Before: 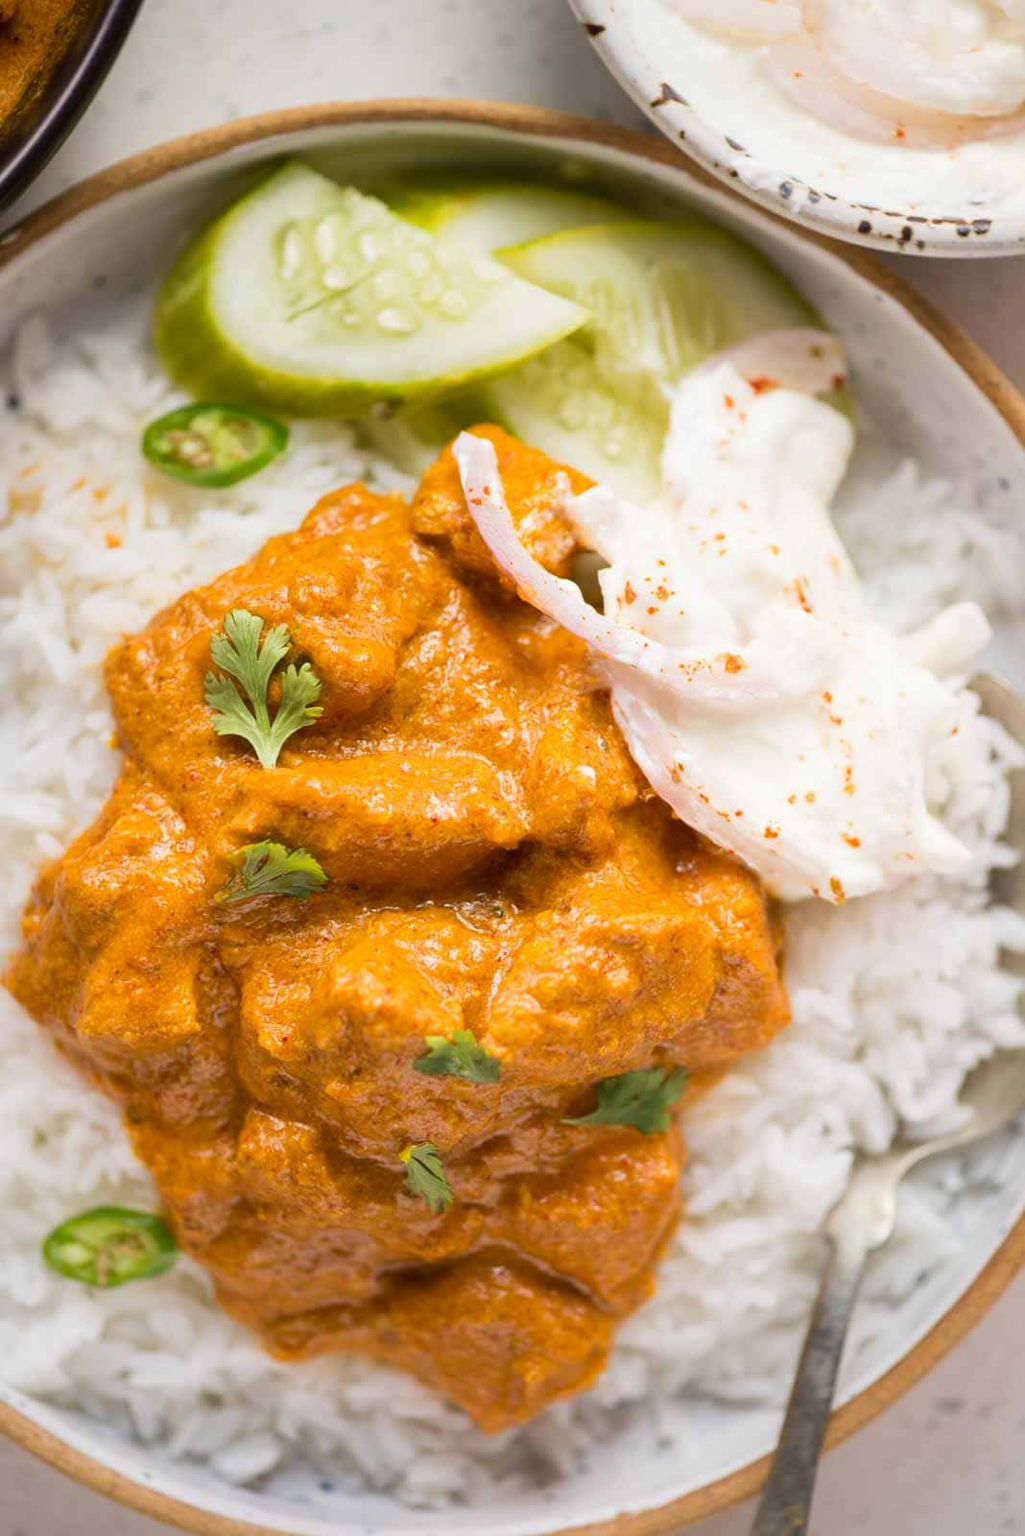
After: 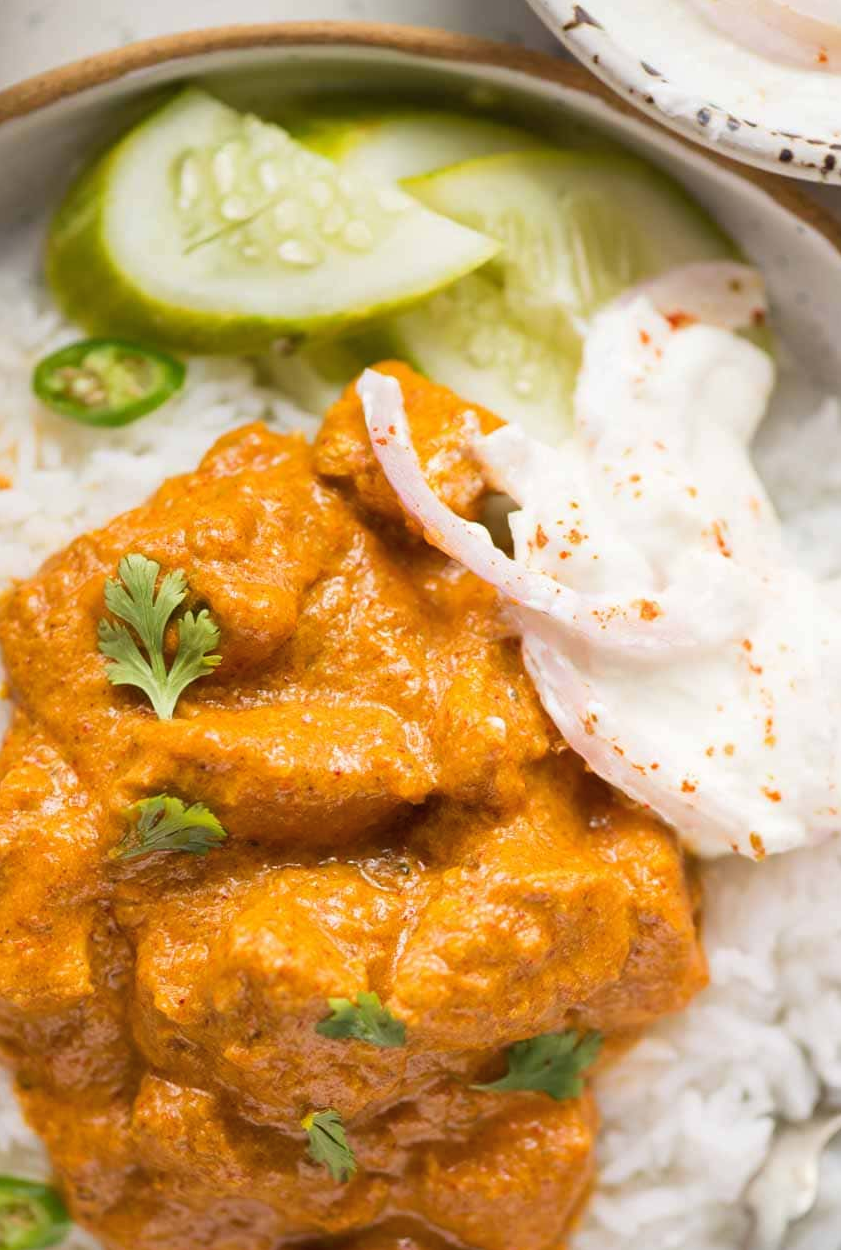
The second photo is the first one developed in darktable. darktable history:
color balance rgb: global vibrance -1%, saturation formula JzAzBz (2021)
crop and rotate: left 10.77%, top 5.1%, right 10.41%, bottom 16.76%
